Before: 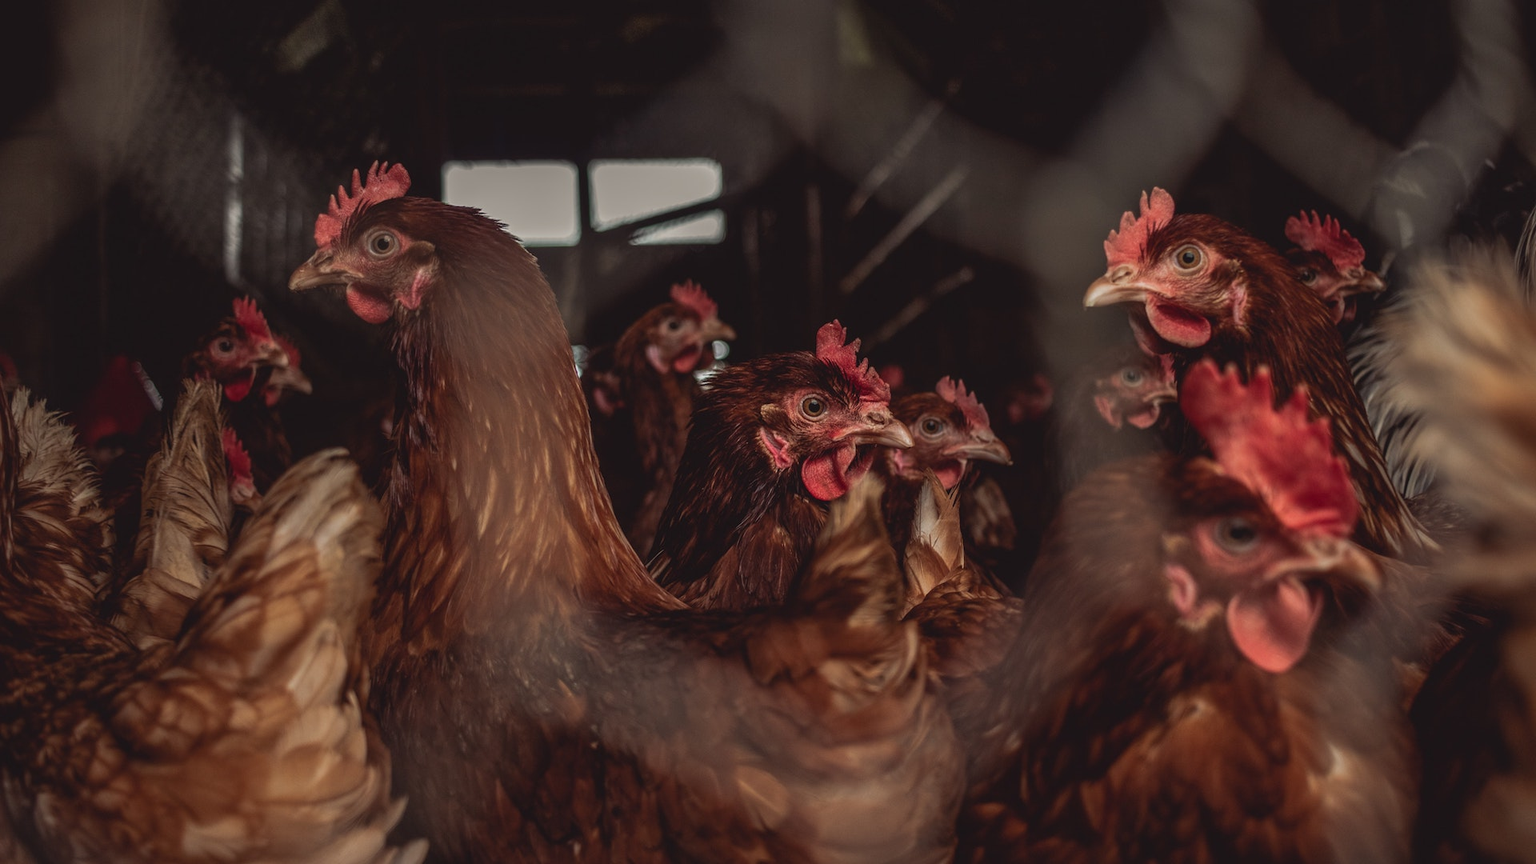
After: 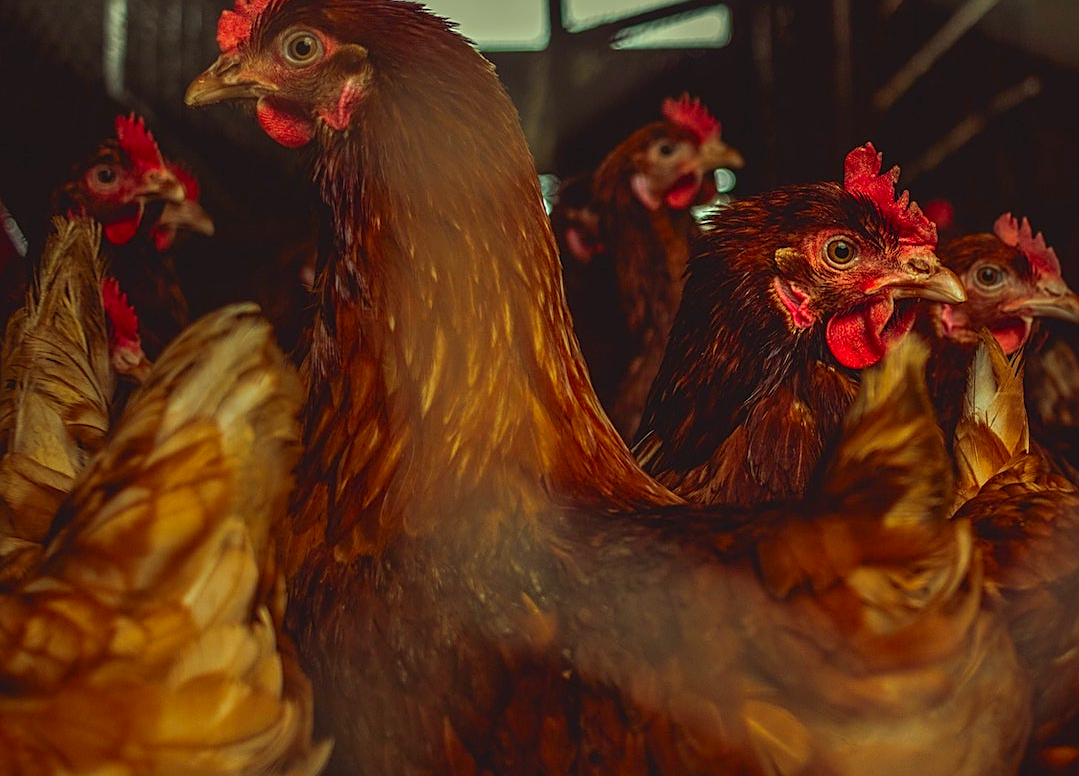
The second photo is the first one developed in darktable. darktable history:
levels: levels [0, 0.48, 0.961]
color correction: highlights a* -10.86, highlights b* 9.91, saturation 1.72
crop: left 9.189%, top 23.8%, right 34.576%, bottom 4.297%
sharpen: on, module defaults
